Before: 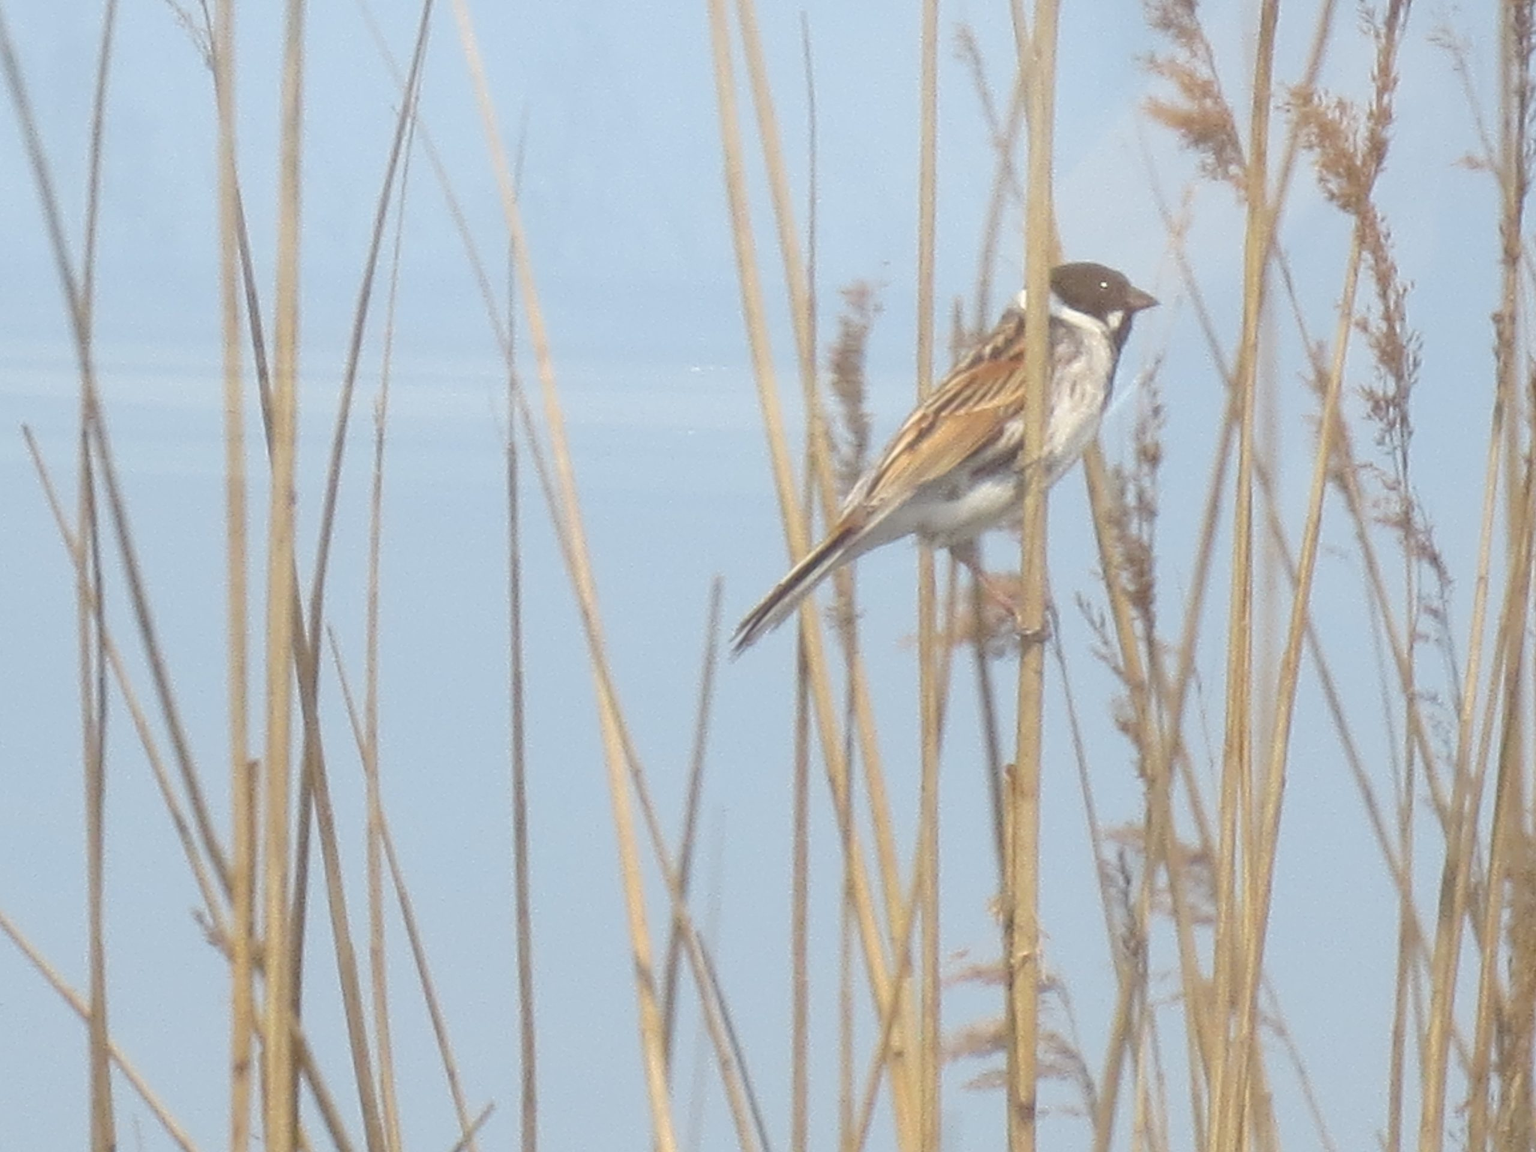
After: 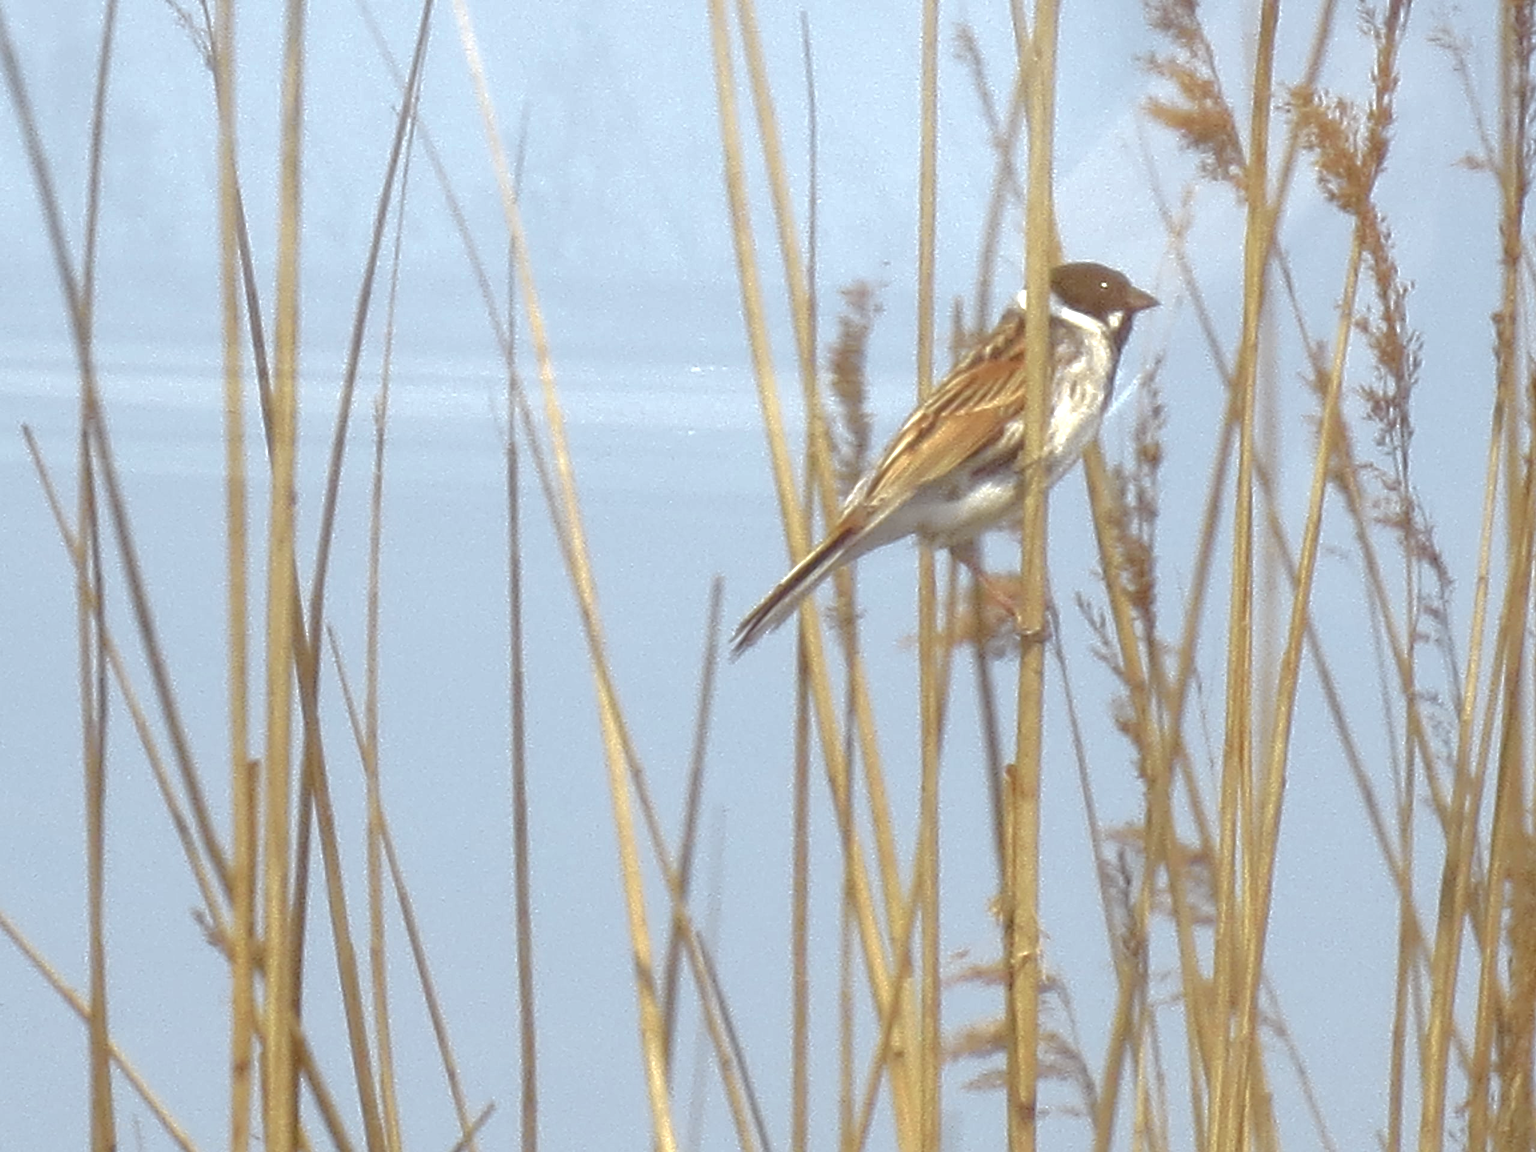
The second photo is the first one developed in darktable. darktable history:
rgb levels: mode RGB, independent channels, levels [[0, 0.5, 1], [0, 0.521, 1], [0, 0.536, 1]]
tone curve: curves: ch0 [(0, 0.046) (0.037, 0.056) (0.176, 0.162) (0.33, 0.331) (0.432, 0.475) (0.601, 0.665) (0.843, 0.876) (1, 1)]; ch1 [(0, 0) (0.339, 0.349) (0.445, 0.42) (0.476, 0.47) (0.497, 0.492) (0.523, 0.514) (0.557, 0.558) (0.632, 0.615) (0.728, 0.746) (1, 1)]; ch2 [(0, 0) (0.327, 0.324) (0.417, 0.44) (0.46, 0.453) (0.502, 0.495) (0.526, 0.52) (0.54, 0.55) (0.606, 0.626) (0.745, 0.704) (1, 1)], color space Lab, independent channels, preserve colors none
base curve: curves: ch0 [(0, 0) (0.841, 0.609) (1, 1)]
exposure: exposure 0.496 EV, compensate highlight preservation false
